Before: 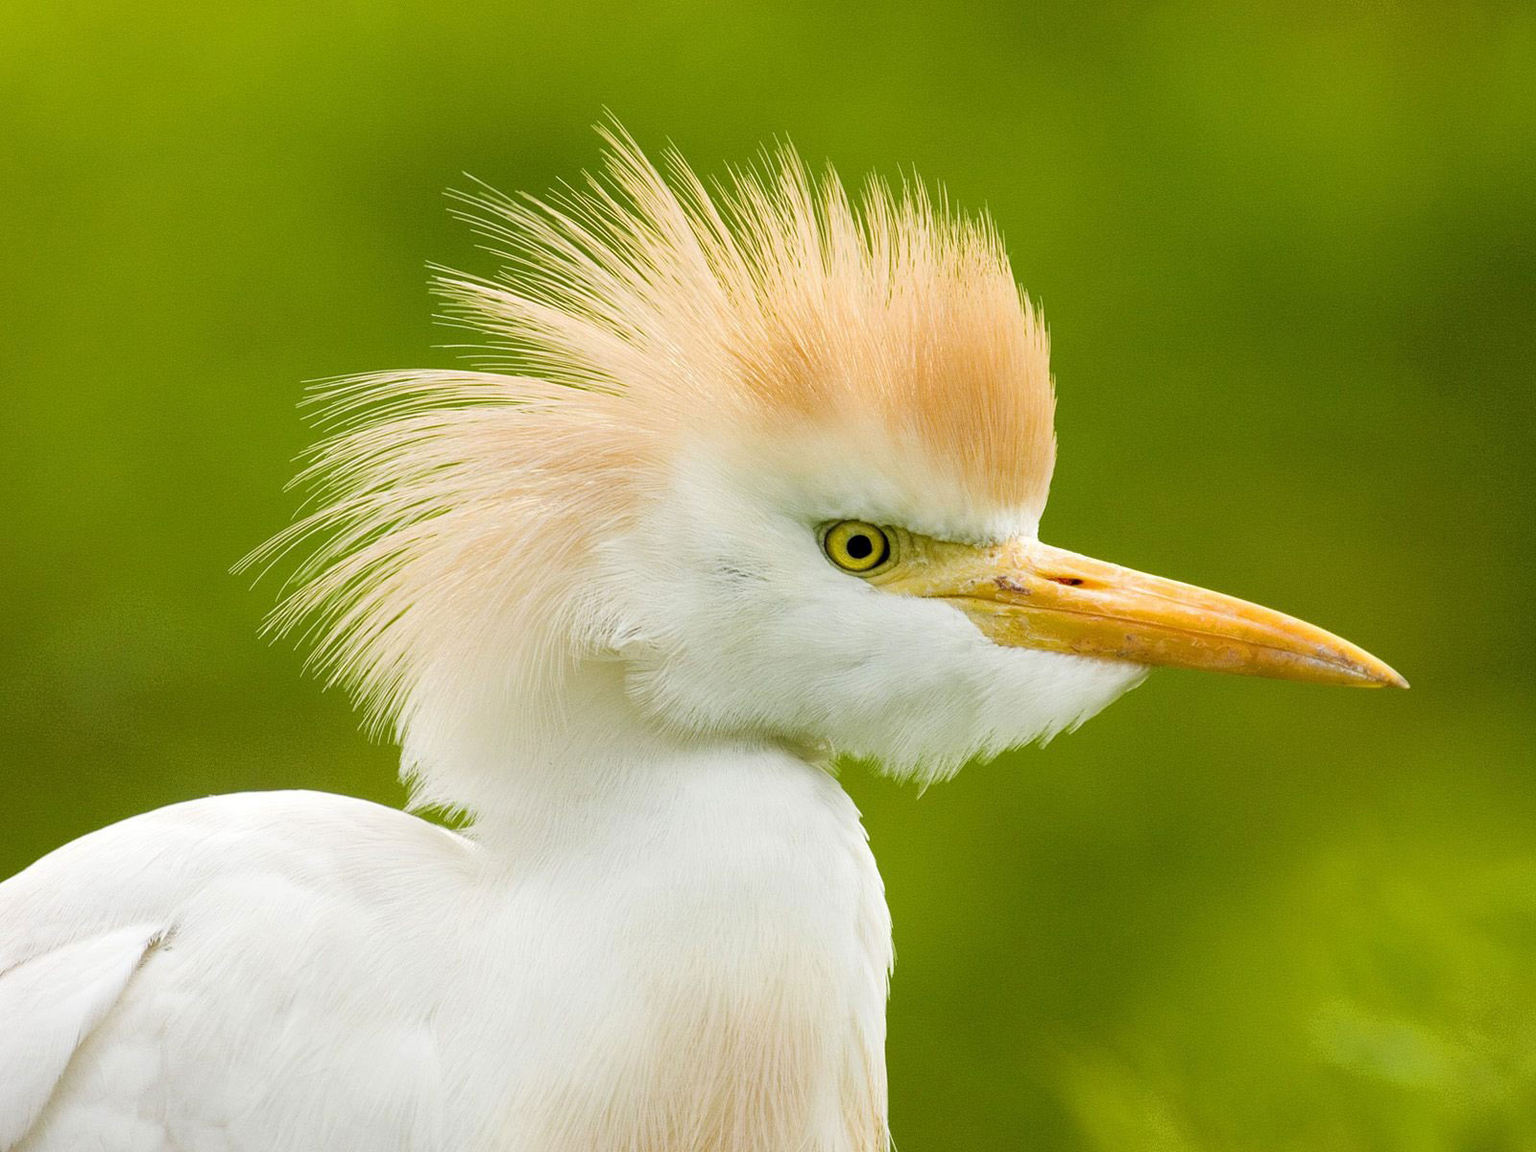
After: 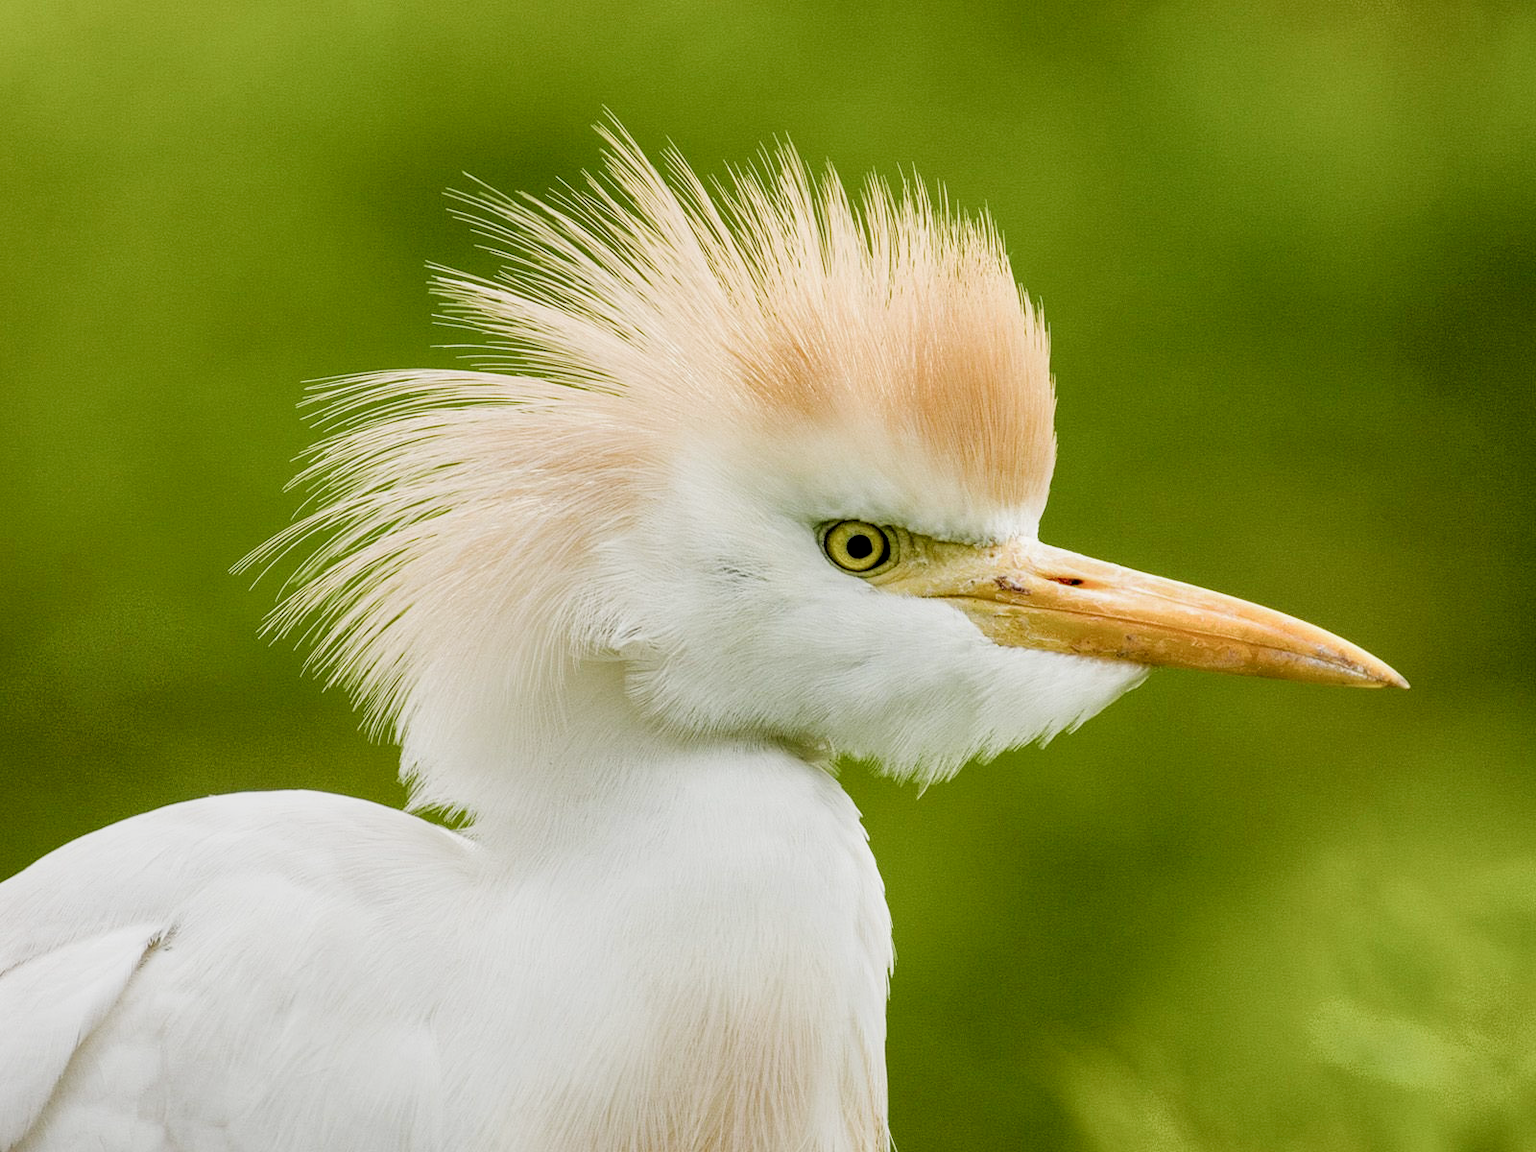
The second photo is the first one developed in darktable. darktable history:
filmic rgb: middle gray luminance 18.42%, black relative exposure -11.25 EV, white relative exposure 3.75 EV, threshold 6 EV, target black luminance 0%, hardness 5.87, latitude 57.4%, contrast 0.963, shadows ↔ highlights balance 49.98%, add noise in highlights 0, preserve chrominance luminance Y, color science v3 (2019), use custom middle-gray values true, iterations of high-quality reconstruction 0, contrast in highlights soft, enable highlight reconstruction true
local contrast: detail 160%
